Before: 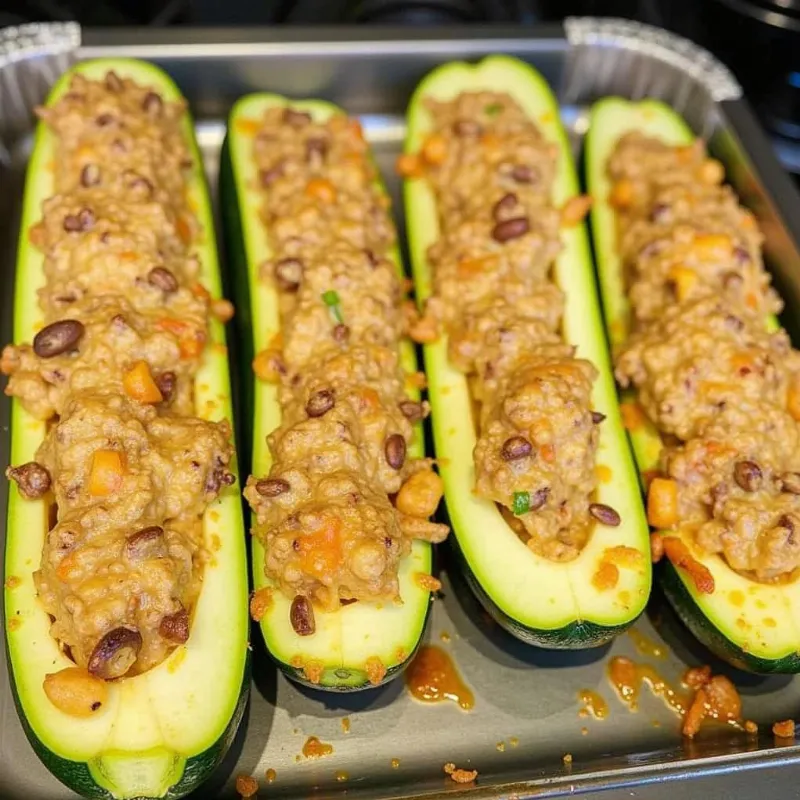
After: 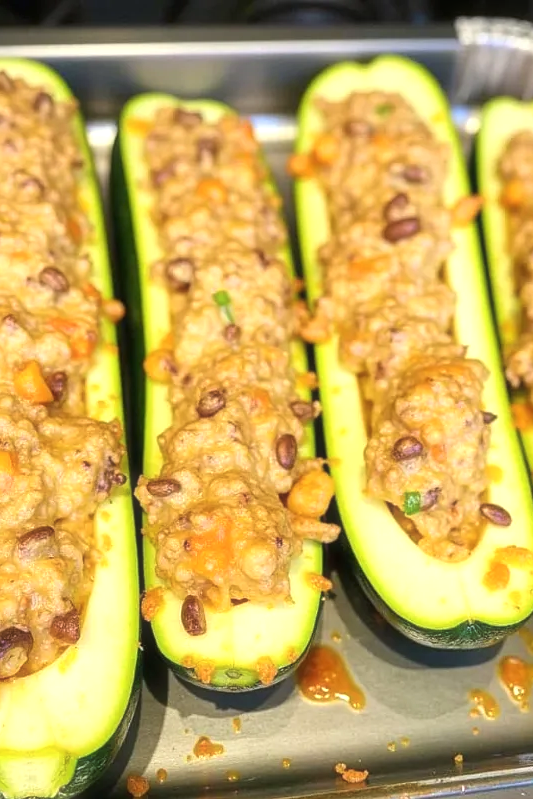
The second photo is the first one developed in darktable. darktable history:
exposure: black level correction 0, exposure 0.499 EV, compensate exposure bias true, compensate highlight preservation false
haze removal: strength -0.099, compatibility mode true, adaptive false
crop and rotate: left 13.715%, right 19.589%
